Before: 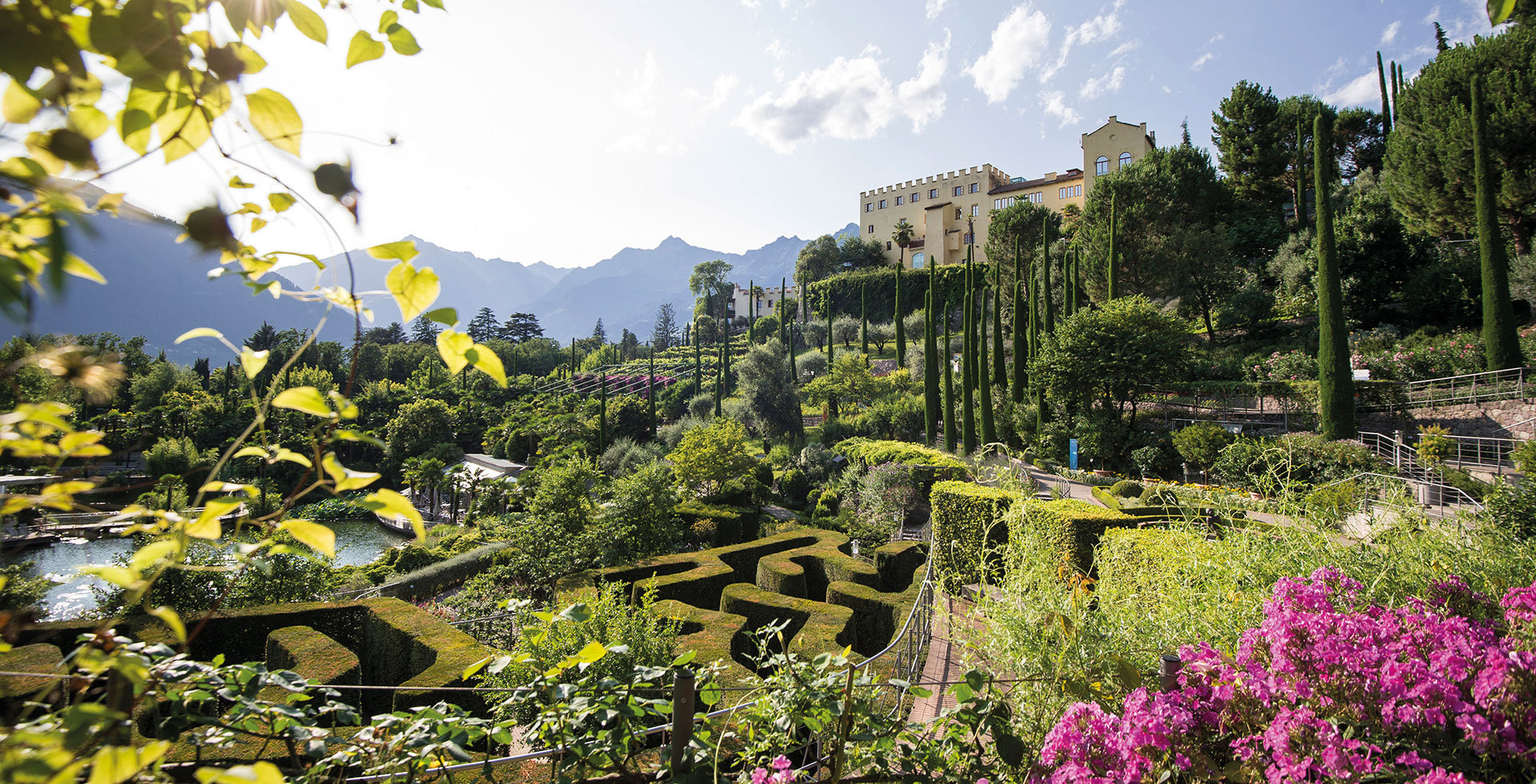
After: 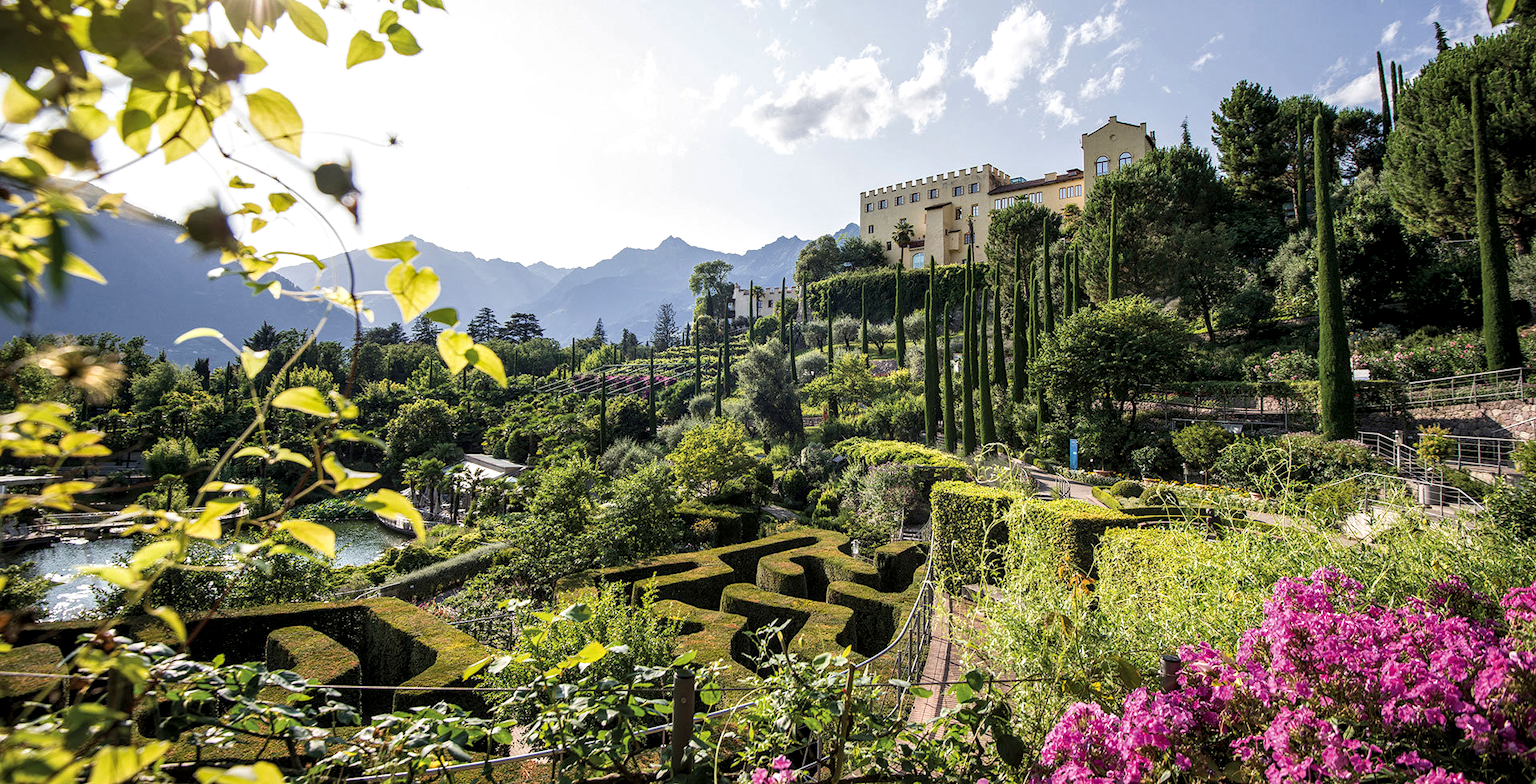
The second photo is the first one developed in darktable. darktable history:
local contrast: highlights 44%, shadows 60%, detail 138%, midtone range 0.52
